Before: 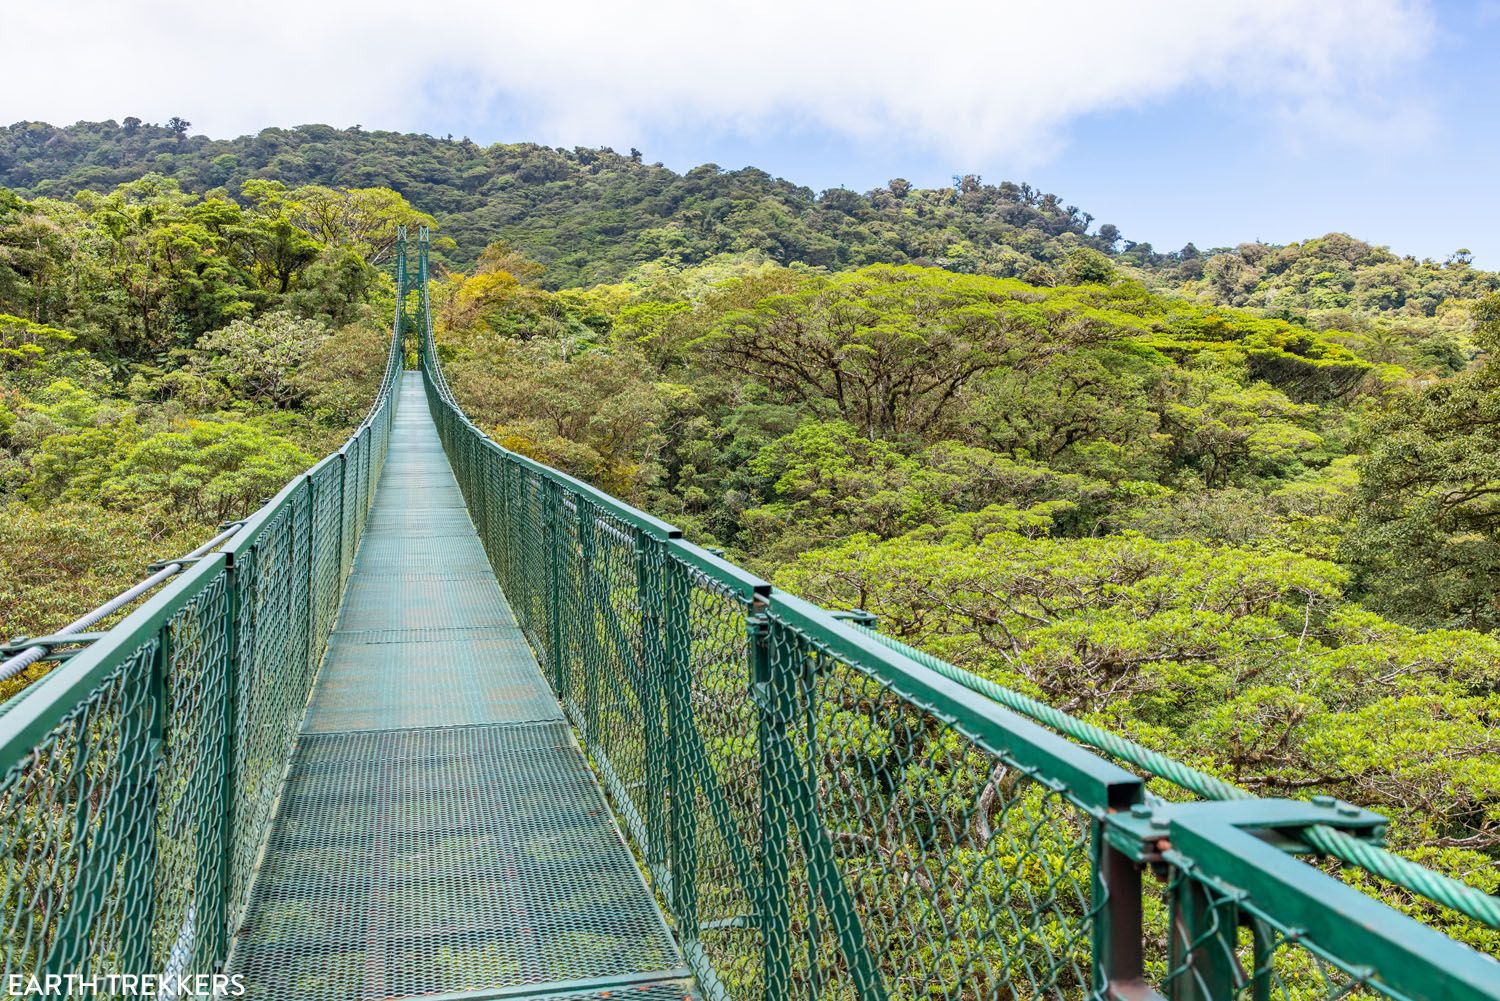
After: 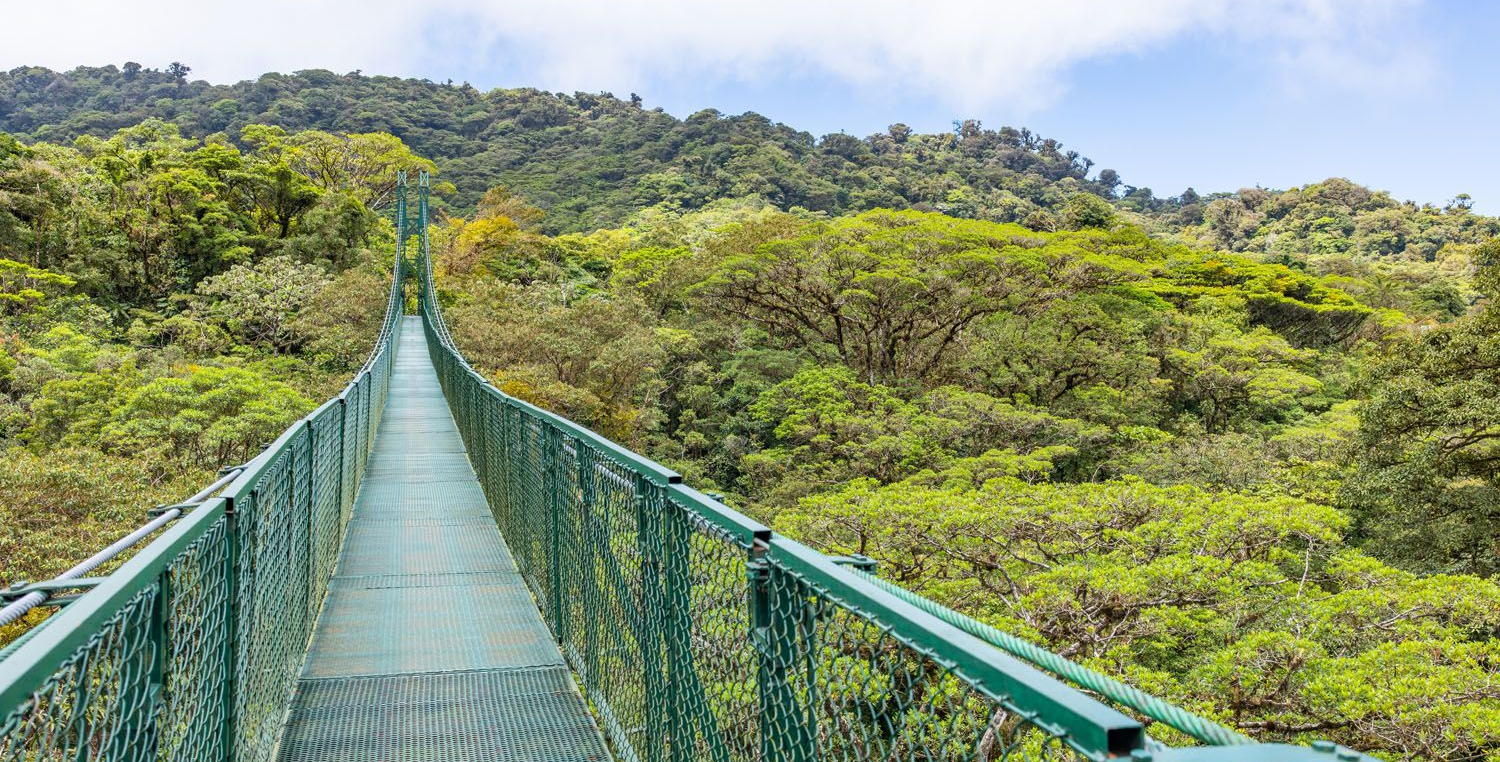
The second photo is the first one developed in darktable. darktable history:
crop: top 5.591%, bottom 18.192%
